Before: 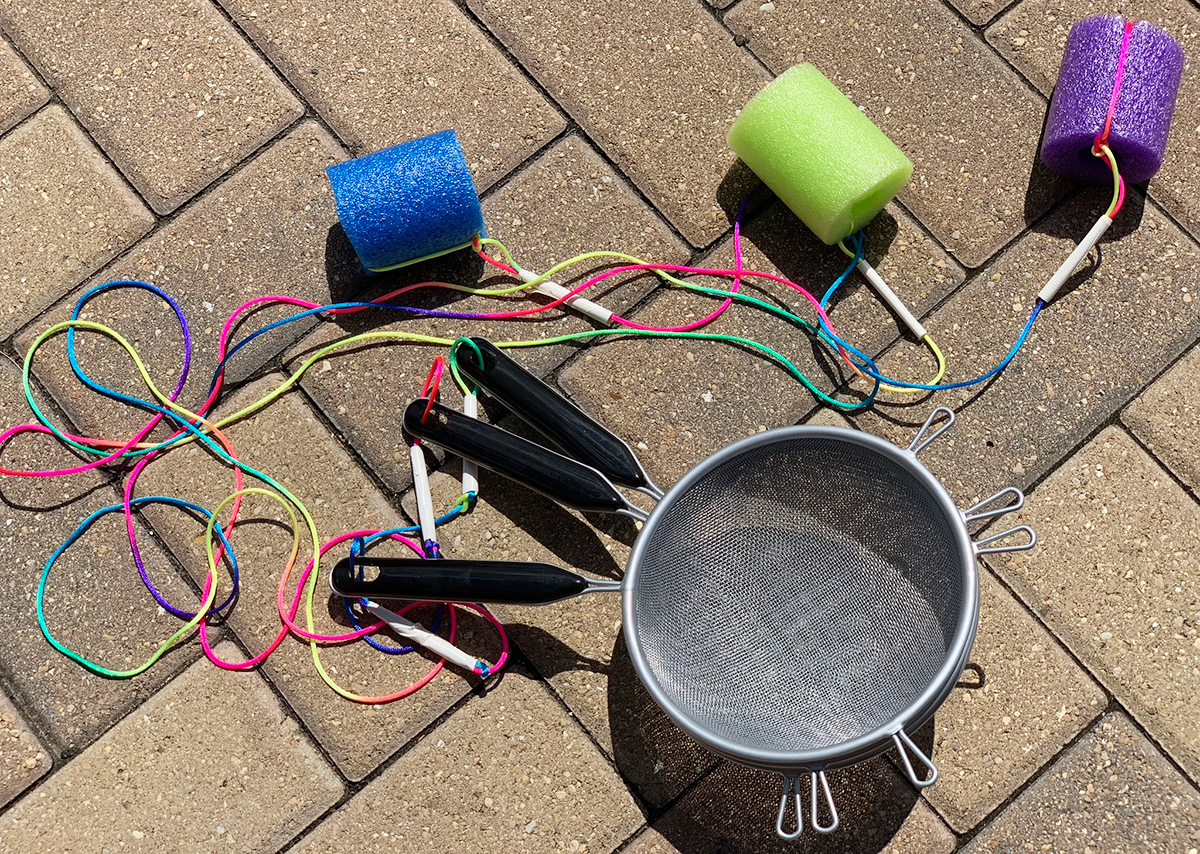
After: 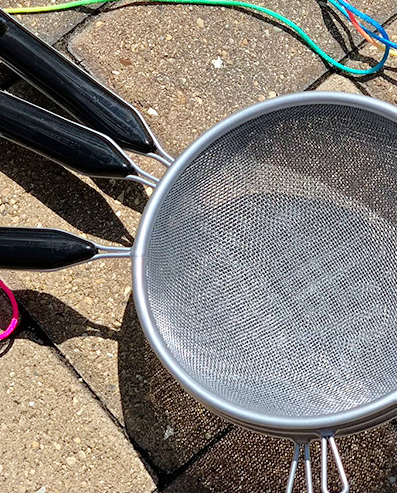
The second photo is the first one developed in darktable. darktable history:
exposure: exposure 0.161 EV, compensate highlight preservation false
tone equalizer: -7 EV 0.15 EV, -6 EV 0.6 EV, -5 EV 1.15 EV, -4 EV 1.33 EV, -3 EV 1.15 EV, -2 EV 0.6 EV, -1 EV 0.15 EV, mask exposure compensation -0.5 EV
white balance: red 0.988, blue 1.017
shadows and highlights: shadows -23.08, highlights 46.15, soften with gaussian
crop: left 40.878%, top 39.176%, right 25.993%, bottom 3.081%
